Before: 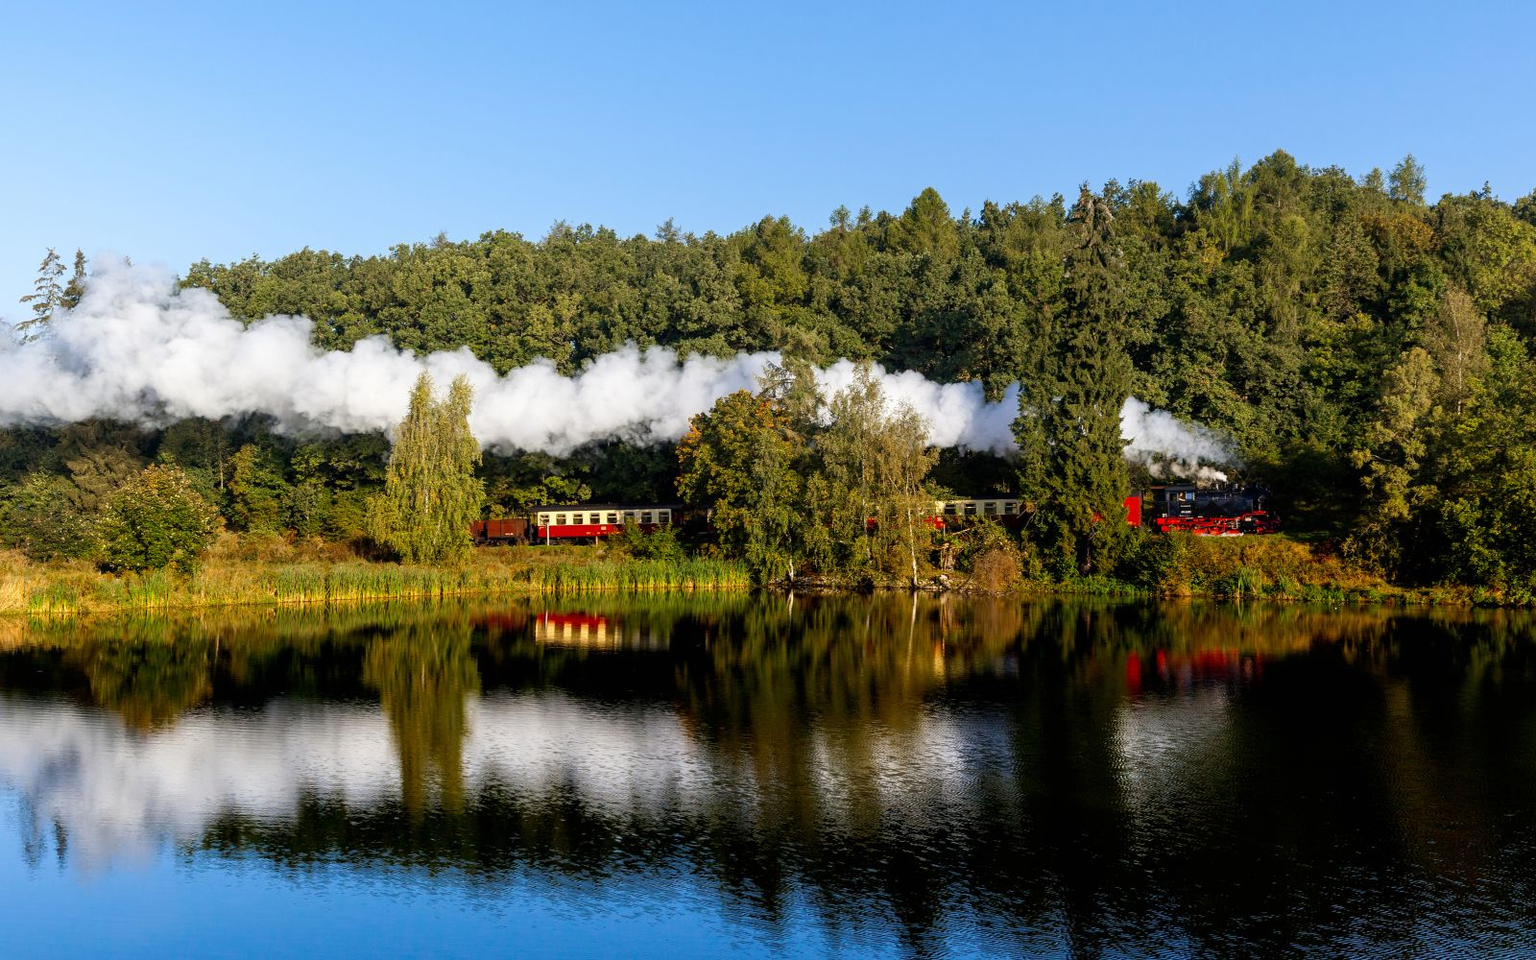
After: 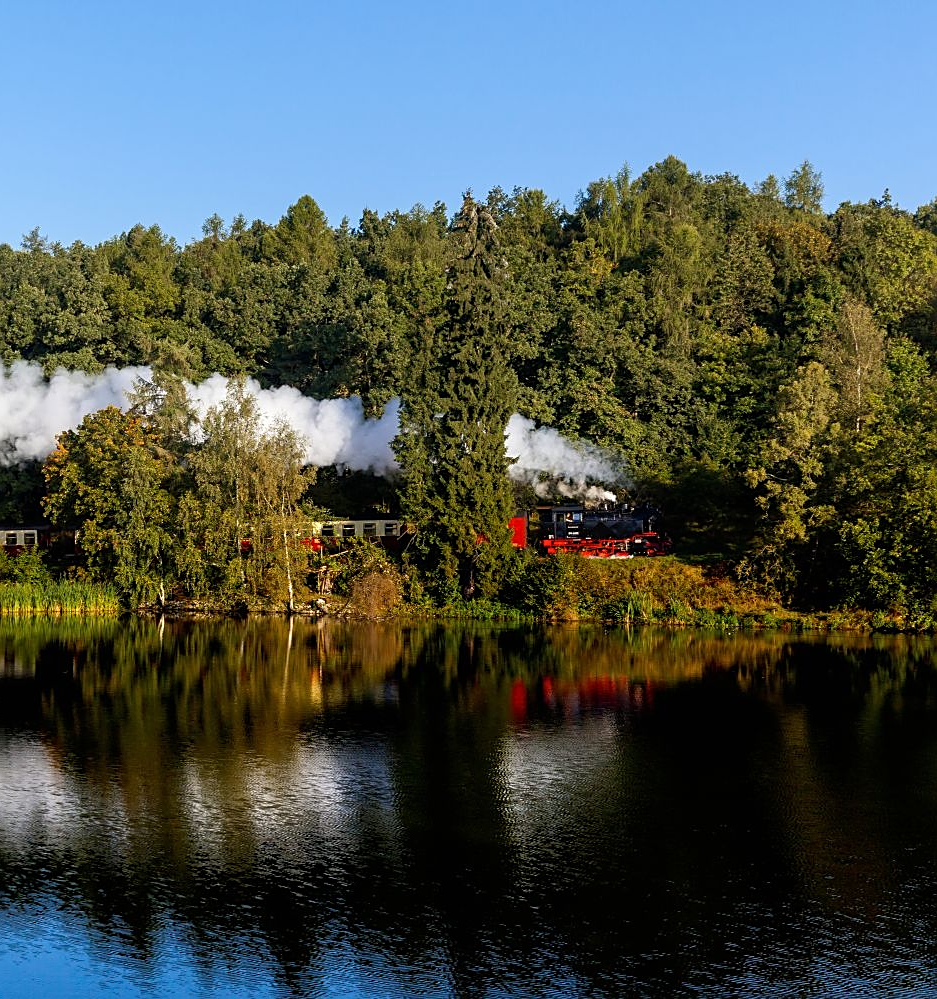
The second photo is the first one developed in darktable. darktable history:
sharpen: on, module defaults
crop: left 41.402%
